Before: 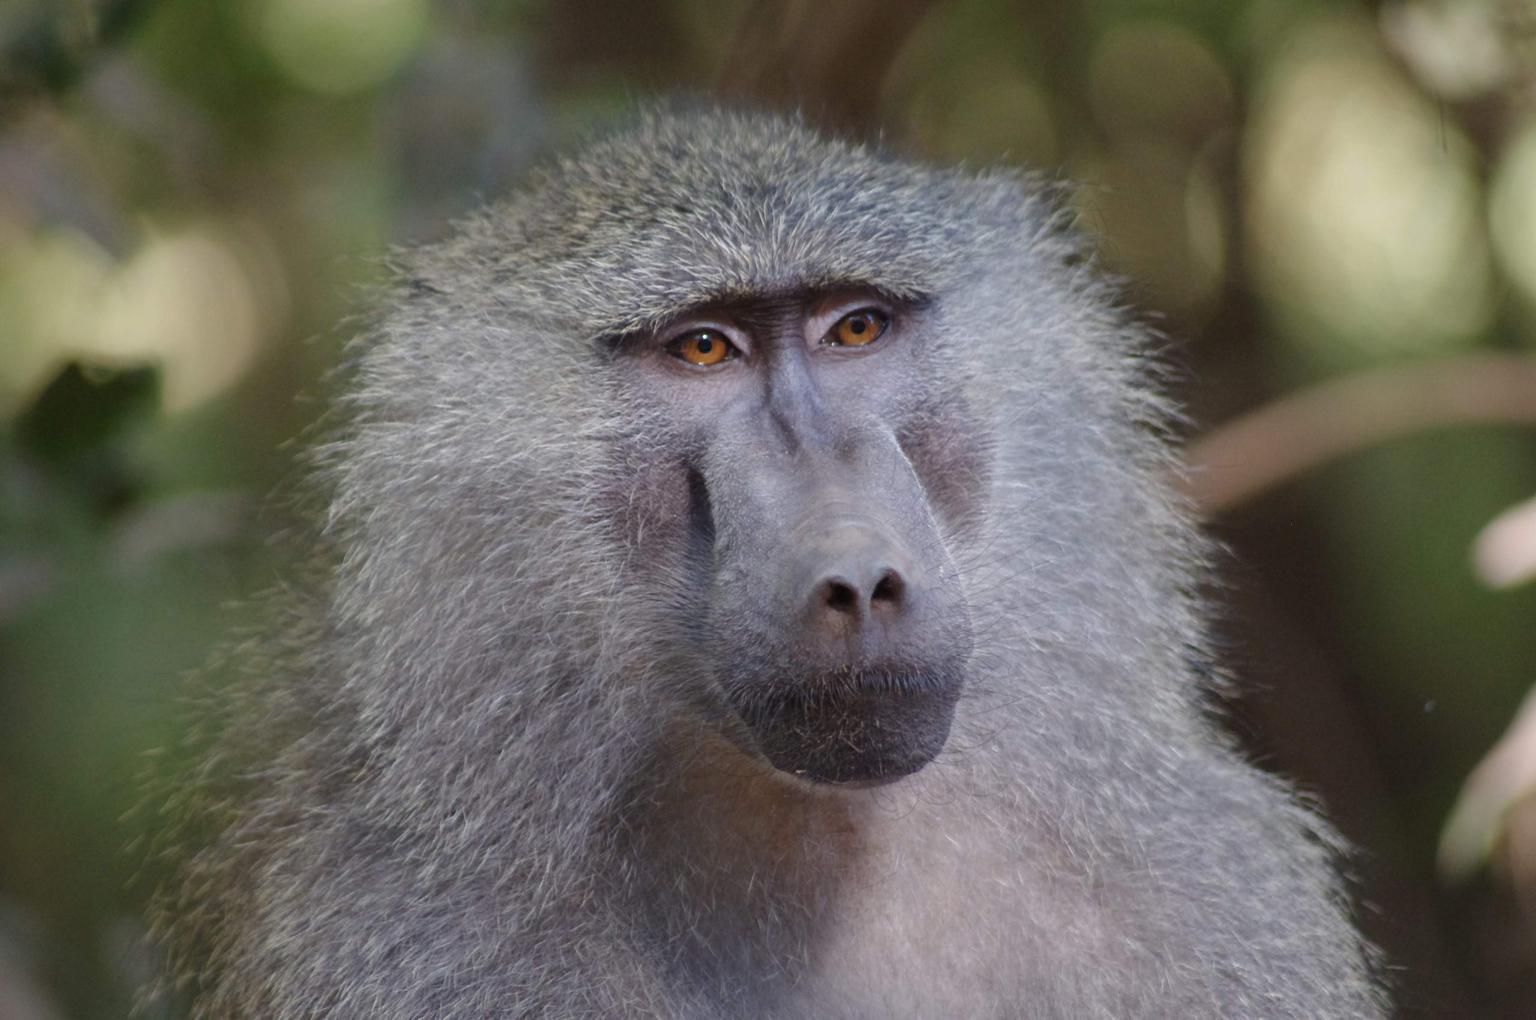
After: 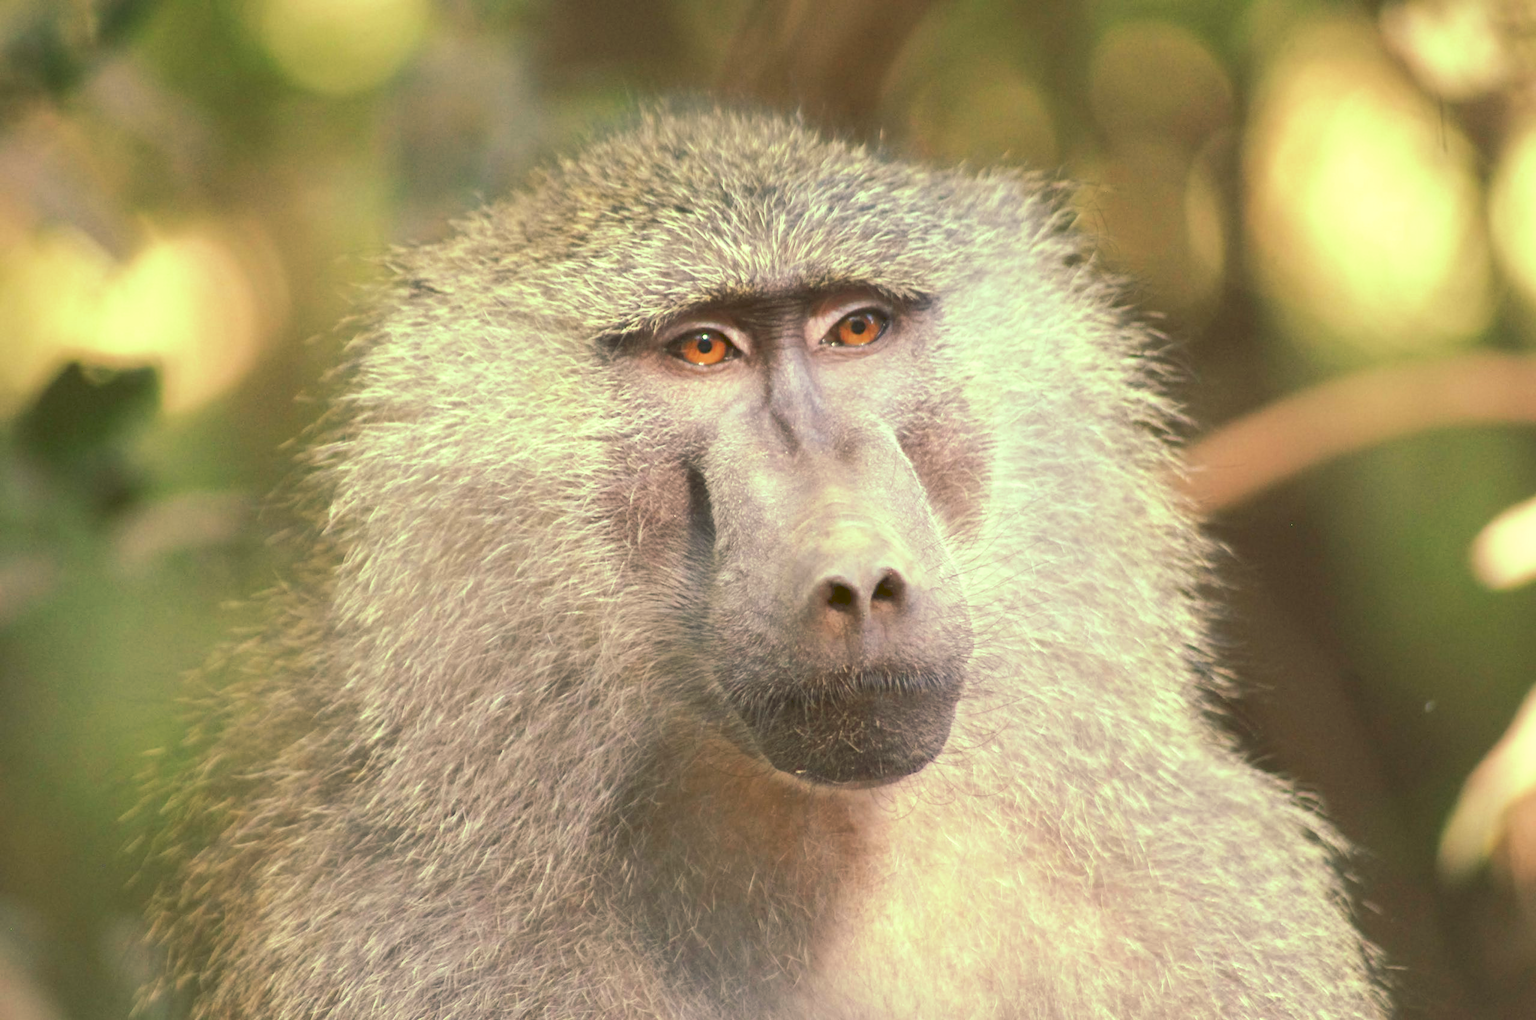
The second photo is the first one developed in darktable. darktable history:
tone curve: curves: ch0 [(0, 0) (0.003, 0.115) (0.011, 0.133) (0.025, 0.157) (0.044, 0.182) (0.069, 0.209) (0.1, 0.239) (0.136, 0.279) (0.177, 0.326) (0.224, 0.379) (0.277, 0.436) (0.335, 0.507) (0.399, 0.587) (0.468, 0.671) (0.543, 0.75) (0.623, 0.837) (0.709, 0.916) (0.801, 0.978) (0.898, 0.985) (1, 1)], preserve colors none
color look up table: target L [73.22, 94.36, 94.02, 78.98, 95.47, 72.57, 77.84, 68.6, 67.54, 64.82, 60.02, 50.01, 49.94, 200.29, 94.58, 65.14, 69.66, 59.72, 64.19, 44.21, 48.49, 48.52, 36.03, 40.43, 34.58, 22.62, 24.21, 95.01, 69.93, 63.53, 66.4, 41.53, 51.77, 40.97, 38.65, 39.13, 35.97, 37.67, 34.03, 12.4, 3.168, 80.39, 71.56, 77.64, 69.09, 67.55, 51.38, 39.23, 10.56], target a [-16.91, -62.66, -65.59, -24.92, -53.23, -45.29, -24.67, -71.76, -64.87, -71.78, -14.63, -44.93, -3.649, 0, -58.08, 14.58, -0.505, 15.56, 3.408, 52.81, 29.3, 26.1, 62.99, 62.36, 58.58, 7.778, 42.75, -51.97, 15.31, 15.33, 13.79, 73, 42.4, -6.917, 70.73, 14.19, 3.608, 58.73, -0.333, 43.41, 16.5, -3.135, -38.73, -15.56, -53.75, -16.22, -46.35, -25.86, -15.37], target b [81.15, 85.12, 102.77, 84.31, 51.71, 39.84, 53.9, 45.62, 27.25, 69.54, 67.55, 46.75, 49.51, 0, 67.7, 28.48, 63.48, 63.05, 41.83, 21.8, 61.25, 25.75, 57.72, 14.7, 51.22, 35.7, 28.26, 49.24, -4.098, -13.78, 20.38, -30.88, -22.54, -32.47, -51.04, -6.18, -56.99, -7.974, 13.6, -74.23, -29.13, 11.23, -2.624, 6.763, -6.531, 11.75, 18.69, -7.61, 5.68], num patches 49
